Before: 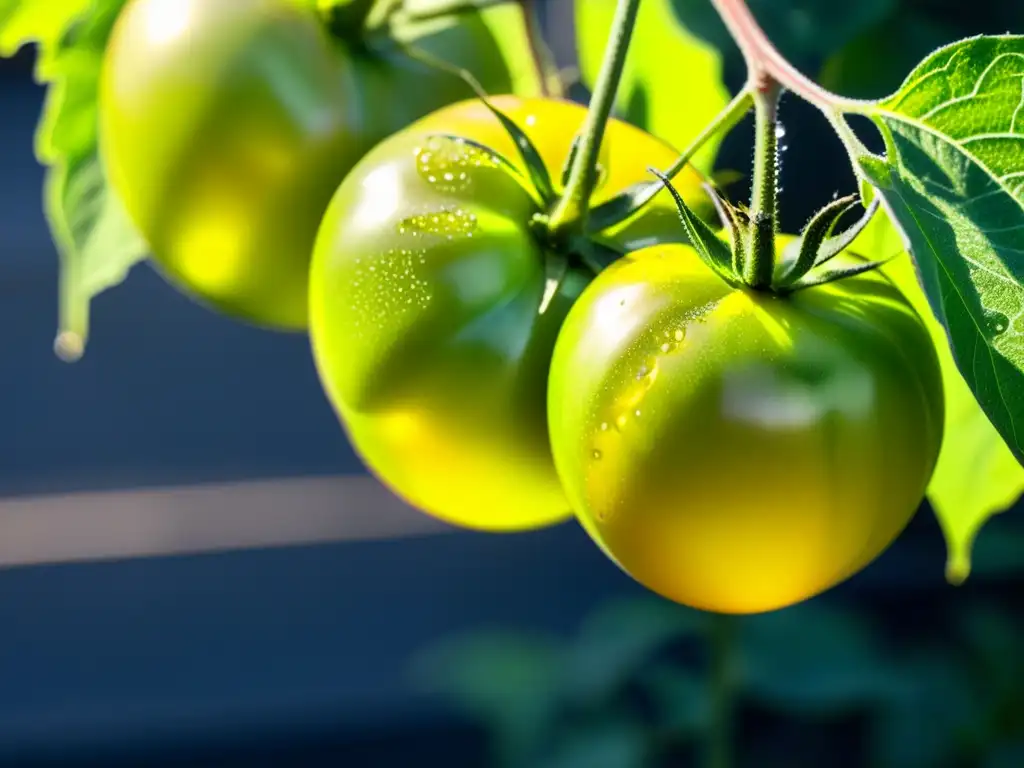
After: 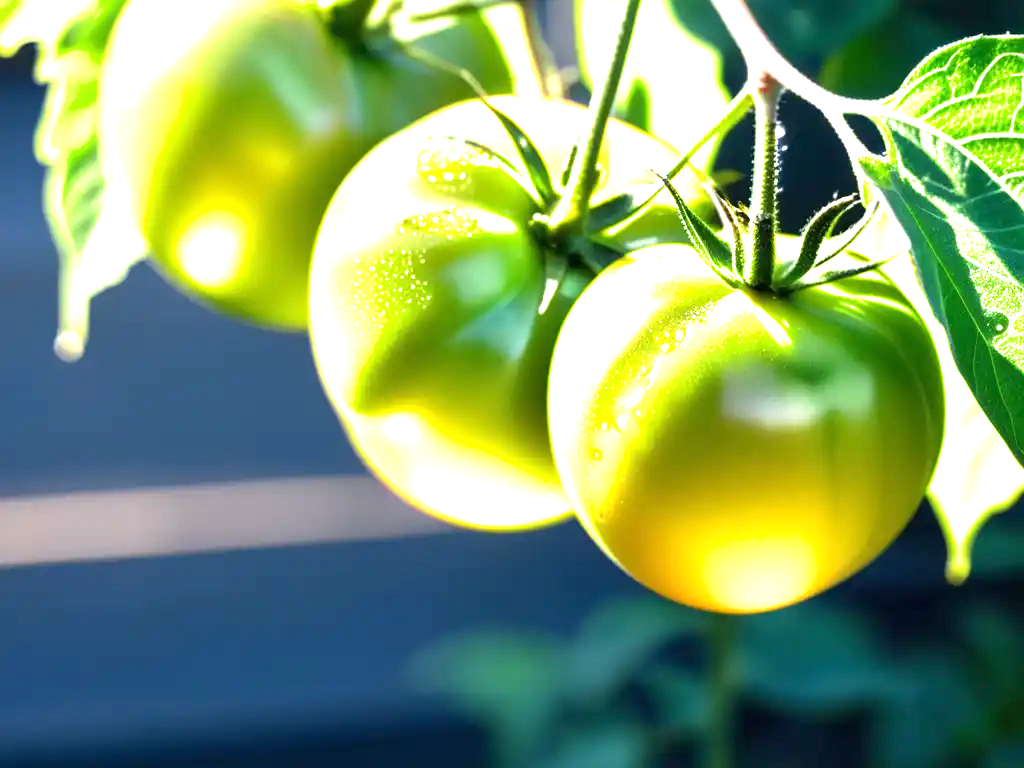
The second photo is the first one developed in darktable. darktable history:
exposure: black level correction 0, exposure 1.2 EV, compensate highlight preservation false
split-toning: shadows › saturation 0.61, highlights › saturation 0.58, balance -28.74, compress 87.36%
